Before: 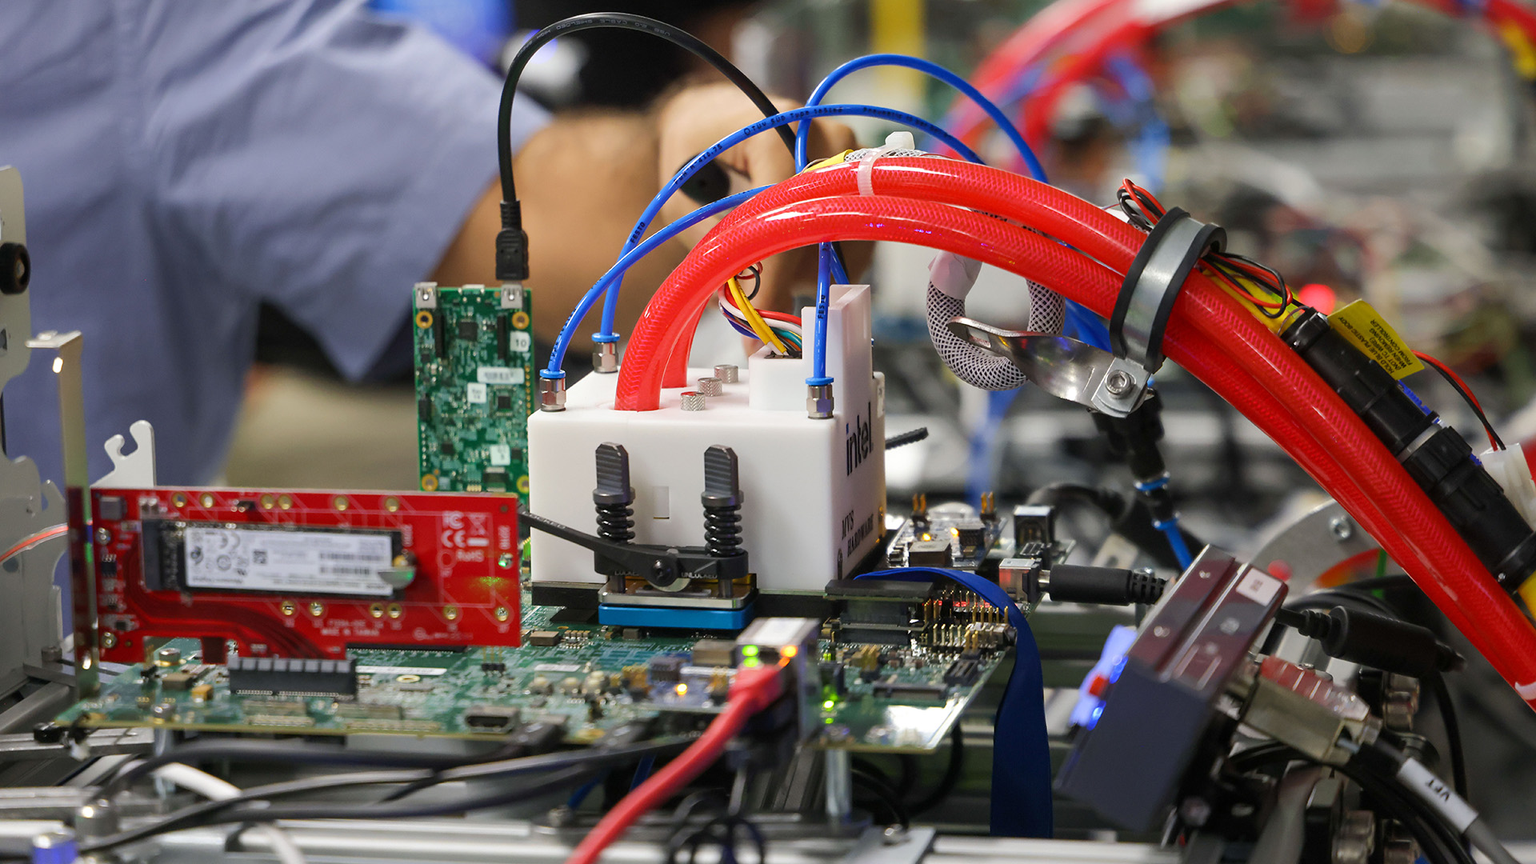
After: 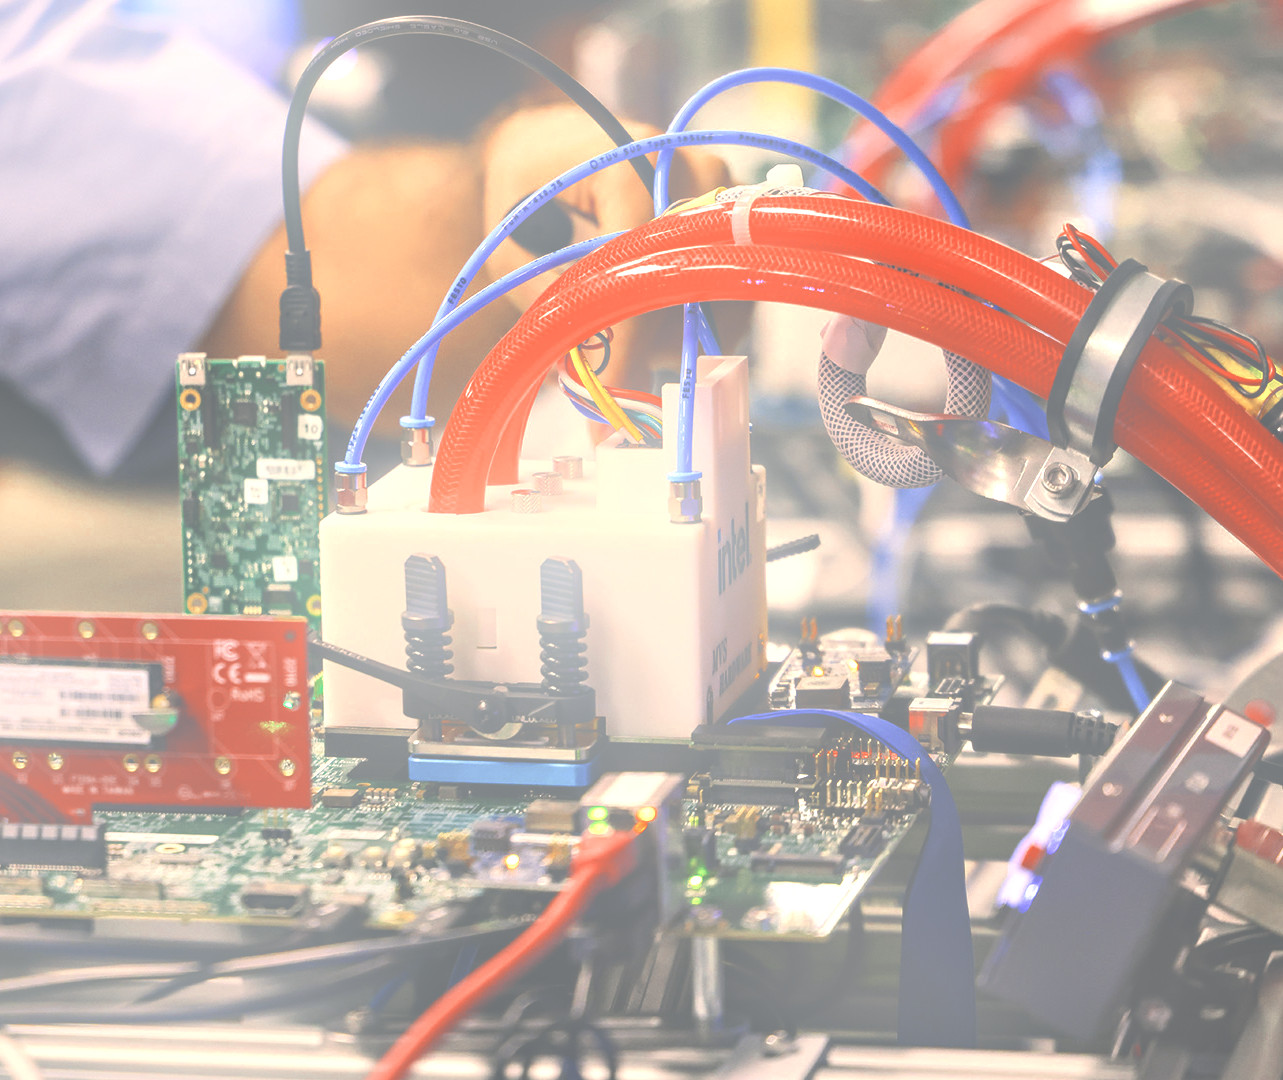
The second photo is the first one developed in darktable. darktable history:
exposure: black level correction -0.071, exposure 0.5 EV, compensate highlight preservation false
crop and rotate: left 17.732%, right 15.423%
tone equalizer: -7 EV 0.15 EV, -6 EV 0.6 EV, -5 EV 1.15 EV, -4 EV 1.33 EV, -3 EV 1.15 EV, -2 EV 0.6 EV, -1 EV 0.15 EV, mask exposure compensation -0.5 EV
local contrast: highlights 60%, shadows 60%, detail 160%
bloom: on, module defaults
color correction: highlights a* 10.32, highlights b* 14.66, shadows a* -9.59, shadows b* -15.02
color zones: curves: ch0 [(0, 0.5) (0.125, 0.4) (0.25, 0.5) (0.375, 0.4) (0.5, 0.4) (0.625, 0.6) (0.75, 0.6) (0.875, 0.5)]; ch1 [(0, 0.35) (0.125, 0.45) (0.25, 0.35) (0.375, 0.35) (0.5, 0.35) (0.625, 0.35) (0.75, 0.45) (0.875, 0.35)]; ch2 [(0, 0.6) (0.125, 0.5) (0.25, 0.5) (0.375, 0.6) (0.5, 0.6) (0.625, 0.5) (0.75, 0.5) (0.875, 0.5)]
